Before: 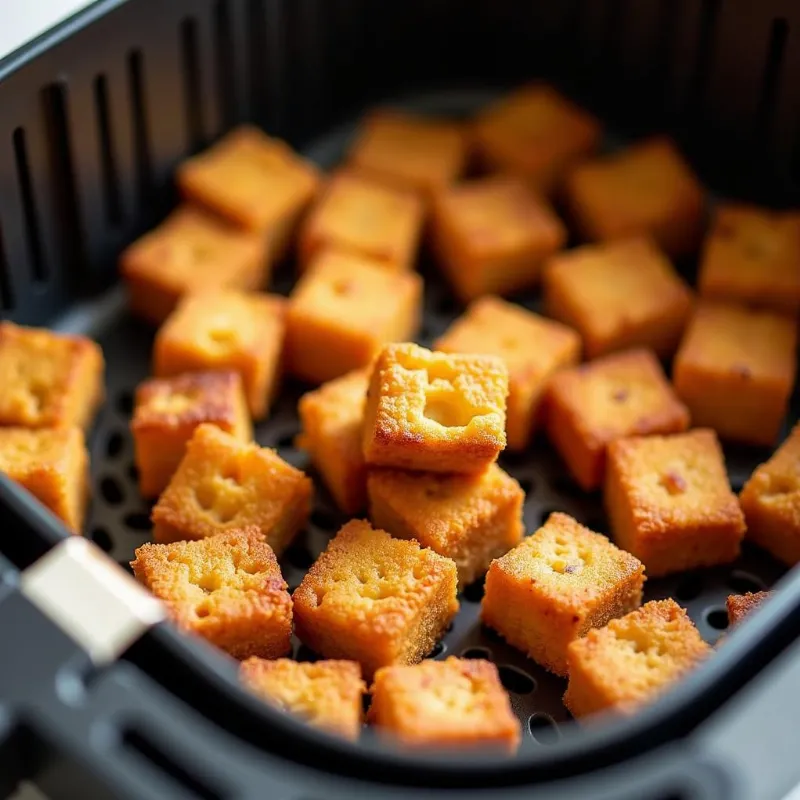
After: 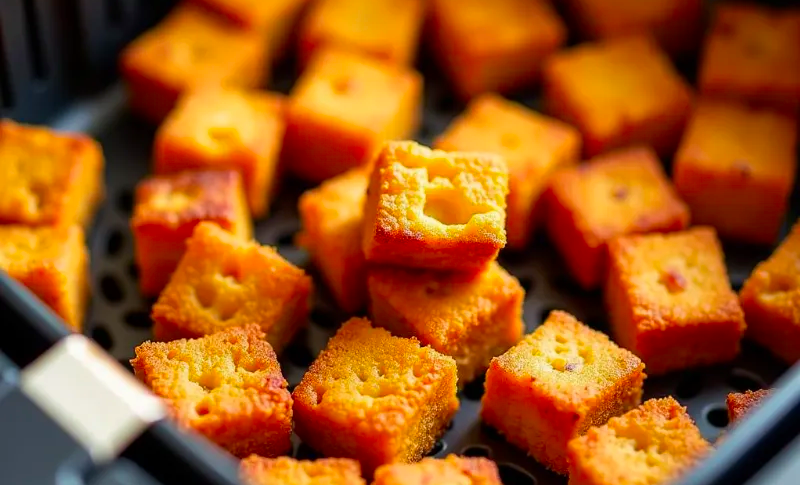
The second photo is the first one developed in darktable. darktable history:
crop and rotate: top 25.357%, bottom 13.942%
contrast brightness saturation: brightness -0.02, saturation 0.35
